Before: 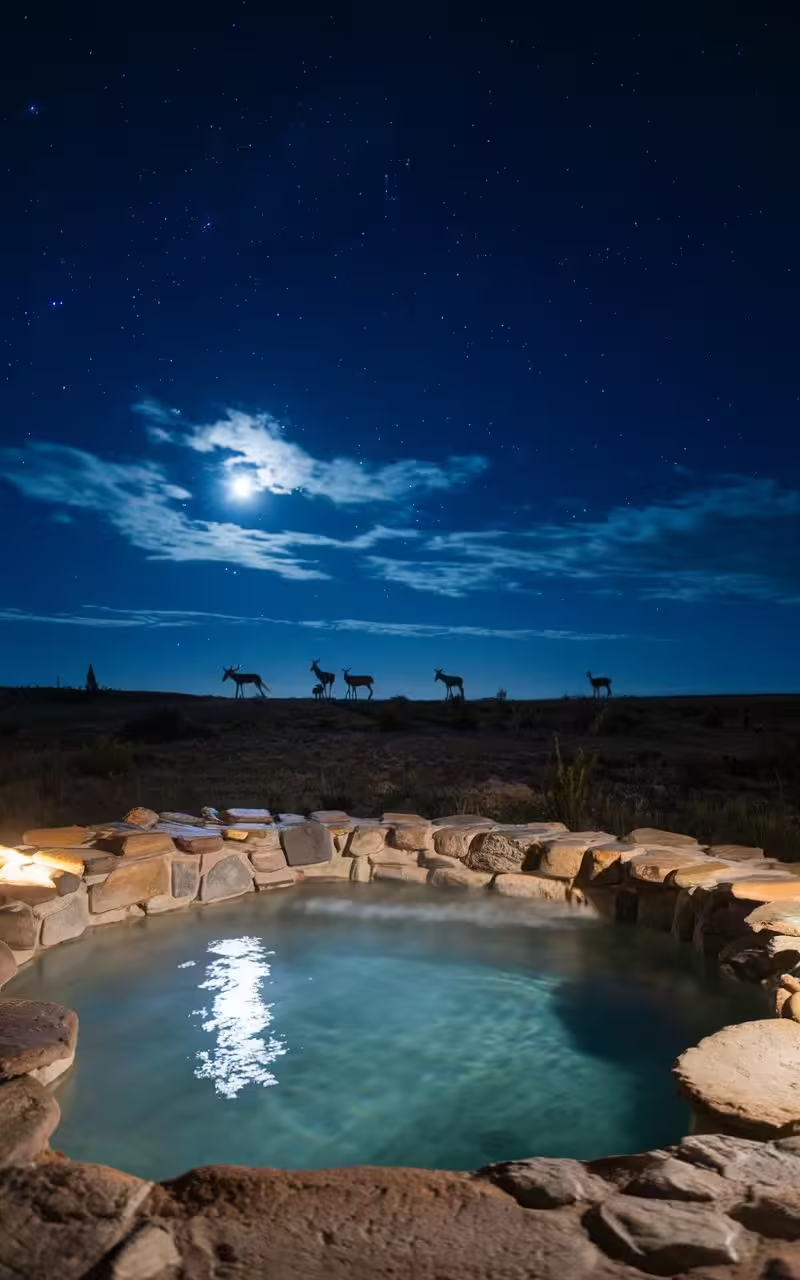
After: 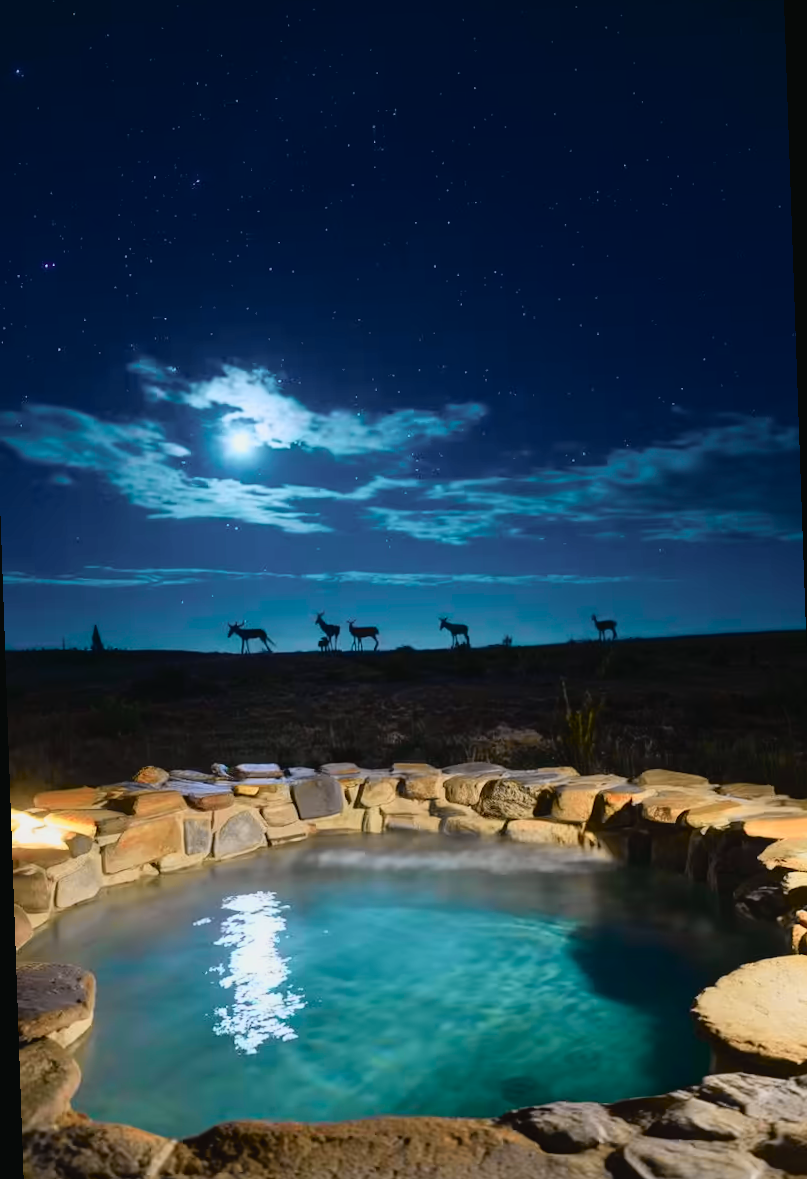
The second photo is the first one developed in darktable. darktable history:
tone curve: curves: ch0 [(0, 0.022) (0.114, 0.088) (0.282, 0.316) (0.446, 0.511) (0.613, 0.693) (0.786, 0.843) (0.999, 0.949)]; ch1 [(0, 0) (0.395, 0.343) (0.463, 0.427) (0.486, 0.474) (0.503, 0.5) (0.535, 0.522) (0.555, 0.546) (0.594, 0.614) (0.755, 0.793) (1, 1)]; ch2 [(0, 0) (0.369, 0.388) (0.449, 0.431) (0.501, 0.5) (0.528, 0.517) (0.561, 0.598) (0.697, 0.721) (1, 1)], color space Lab, independent channels, preserve colors none
rotate and perspective: rotation -2°, crop left 0.022, crop right 0.978, crop top 0.049, crop bottom 0.951
